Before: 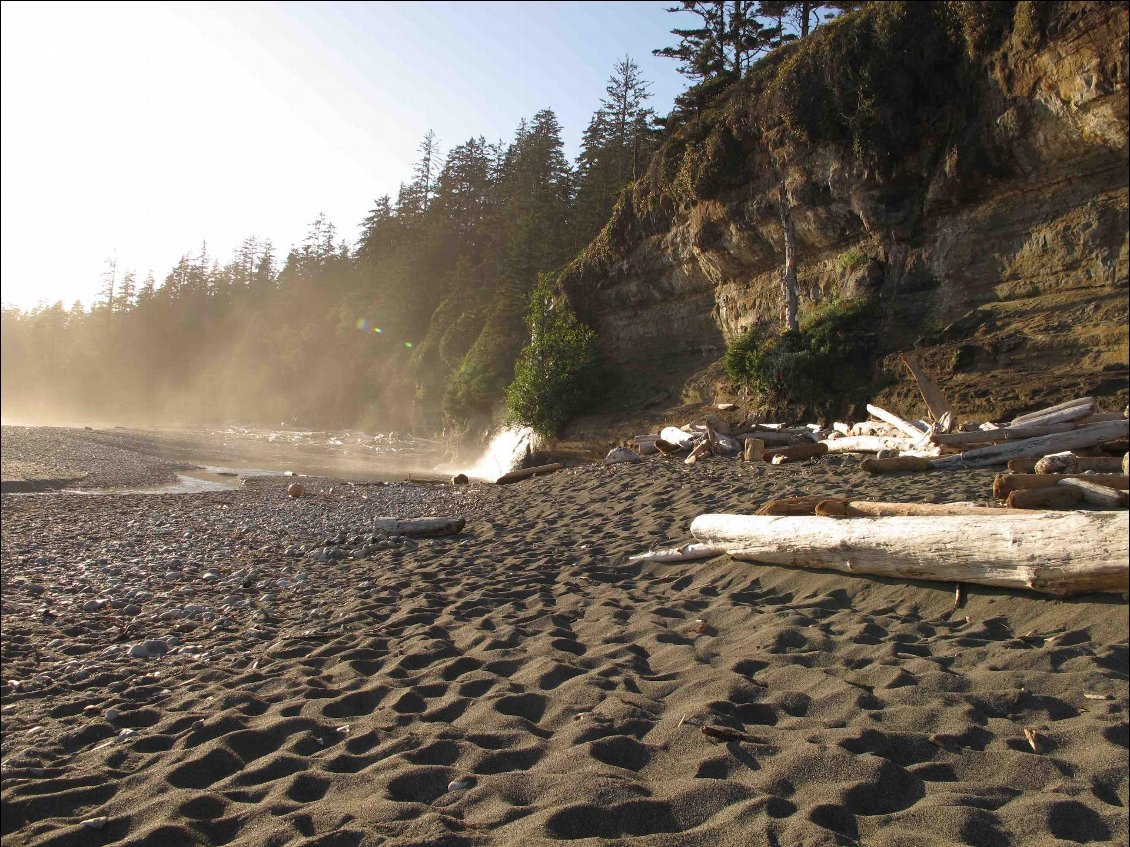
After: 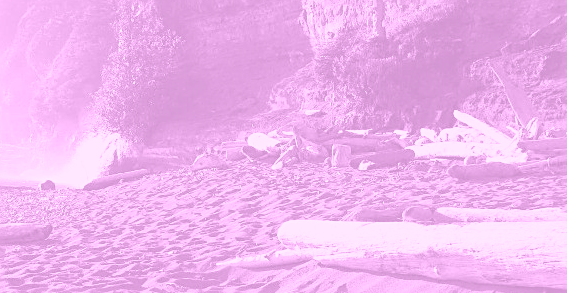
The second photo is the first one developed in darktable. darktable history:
exposure: black level correction 0.001, exposure -0.2 EV, compensate highlight preservation false
sharpen: on, module defaults
crop: left 36.607%, top 34.735%, right 13.146%, bottom 30.611%
tone equalizer: -8 EV -0.417 EV, -7 EV -0.389 EV, -6 EV -0.333 EV, -5 EV -0.222 EV, -3 EV 0.222 EV, -2 EV 0.333 EV, -1 EV 0.389 EV, +0 EV 0.417 EV, edges refinement/feathering 500, mask exposure compensation -1.57 EV, preserve details no
colorize: hue 331.2°, saturation 75%, source mix 30.28%, lightness 70.52%, version 1
base curve: curves: ch0 [(0, 0) (0.204, 0.334) (0.55, 0.733) (1, 1)], preserve colors none
color balance rgb: perceptual saturation grading › global saturation 25%, global vibrance 20%
